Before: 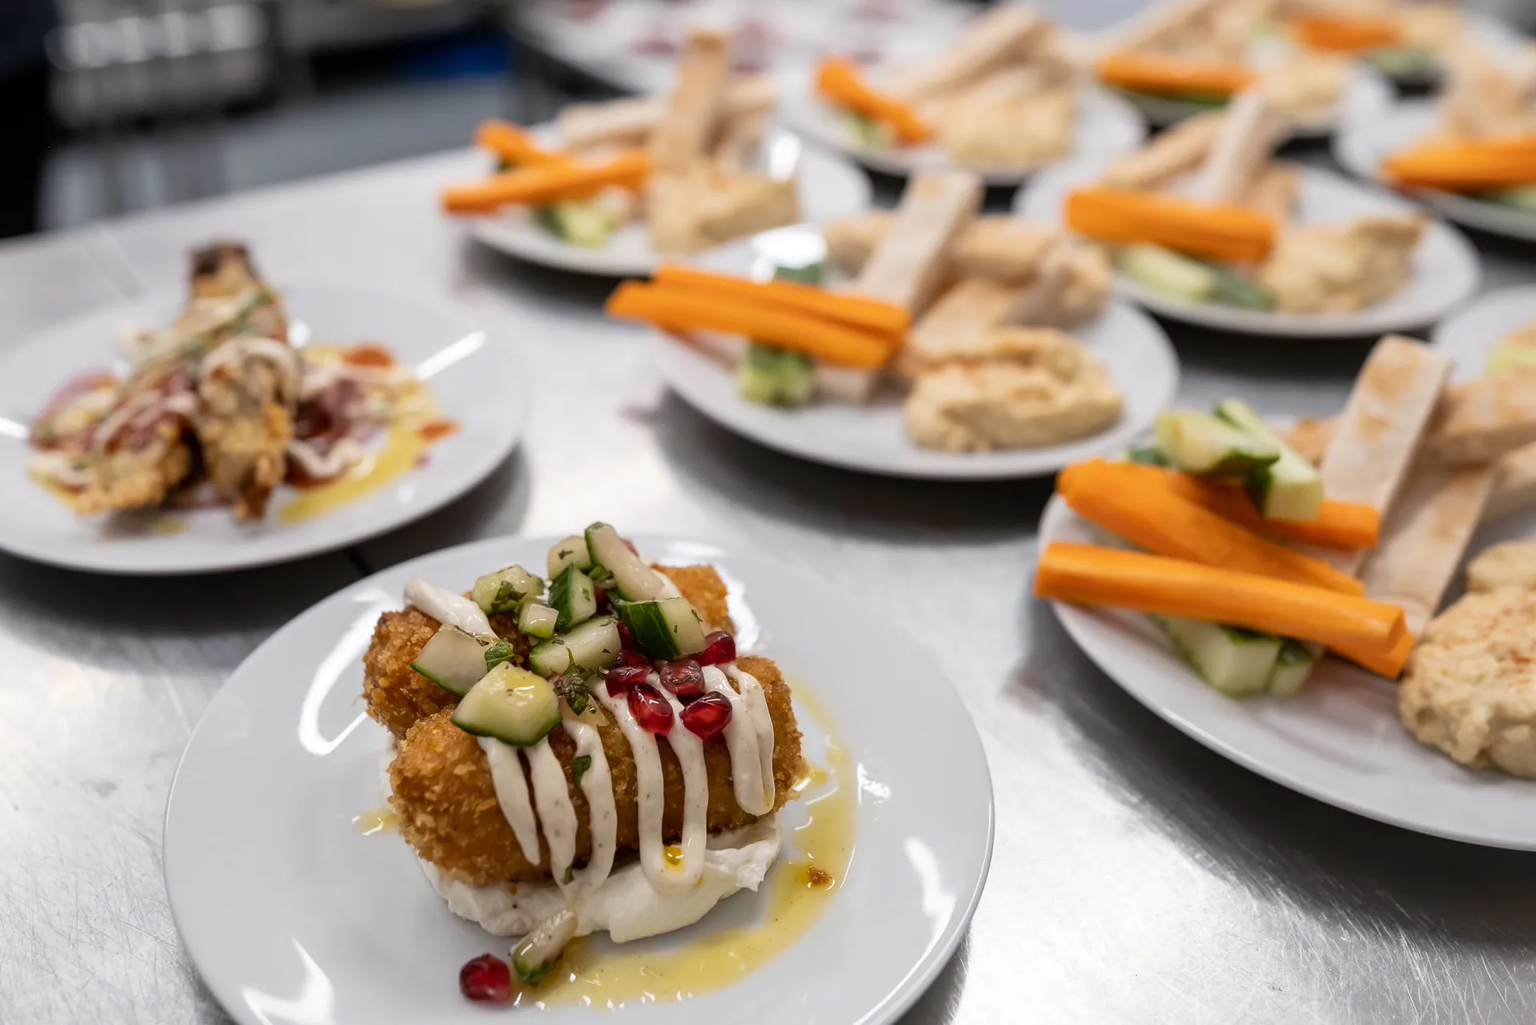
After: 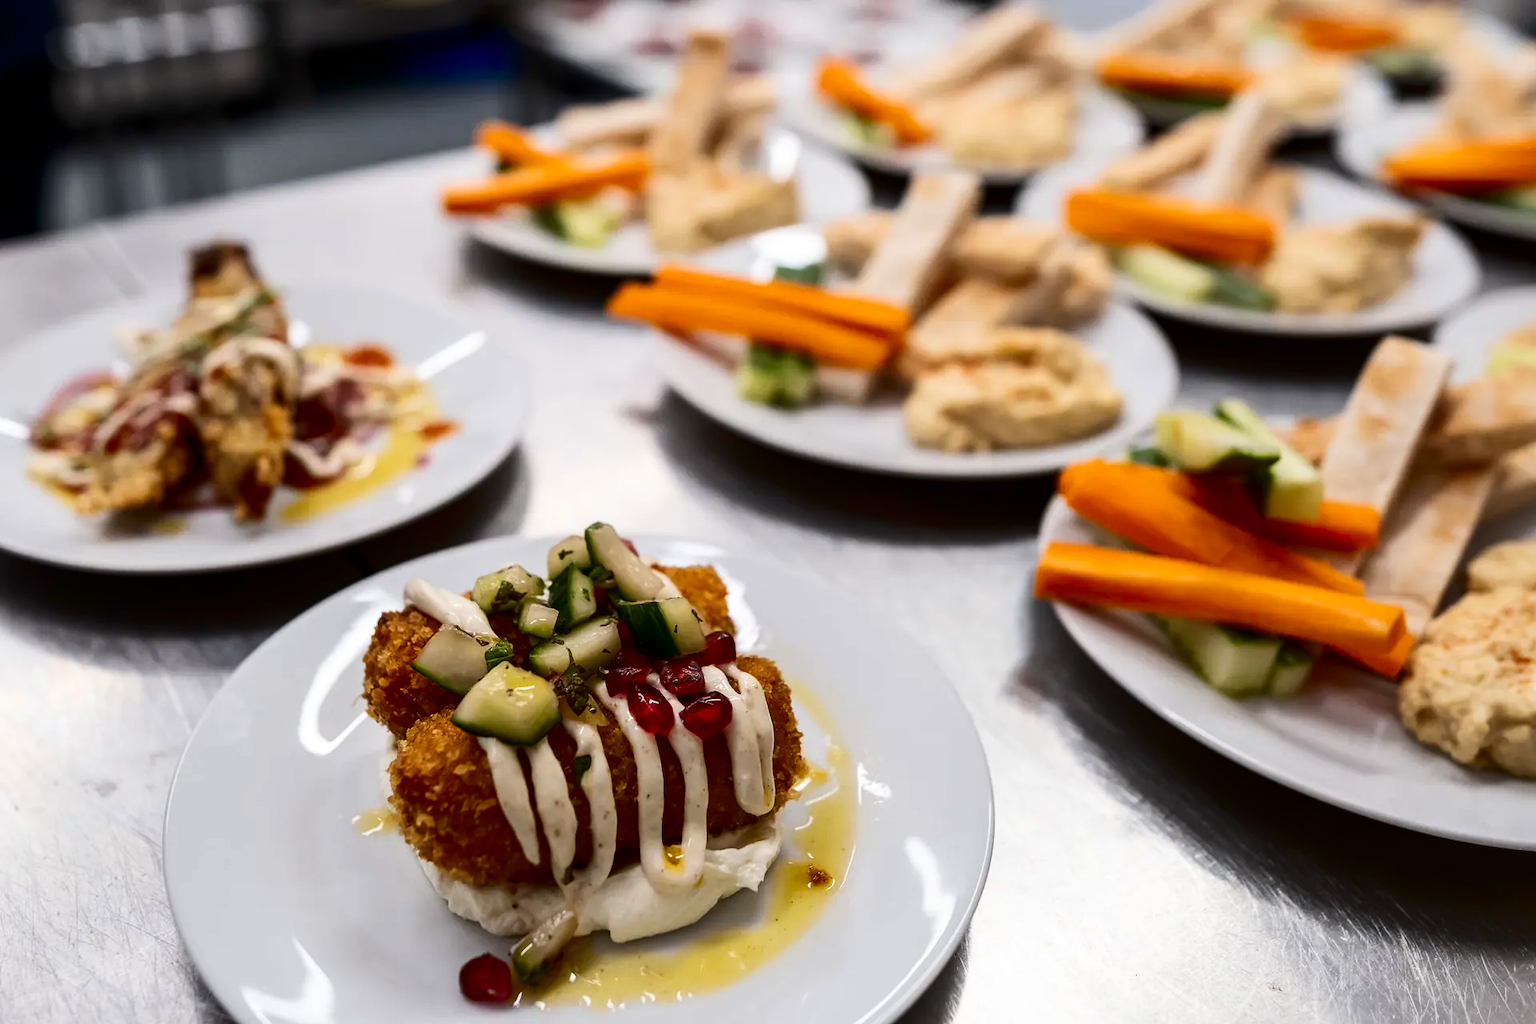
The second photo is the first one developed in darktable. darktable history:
tone equalizer: on, module defaults
contrast brightness saturation: contrast 0.219, brightness -0.194, saturation 0.239
